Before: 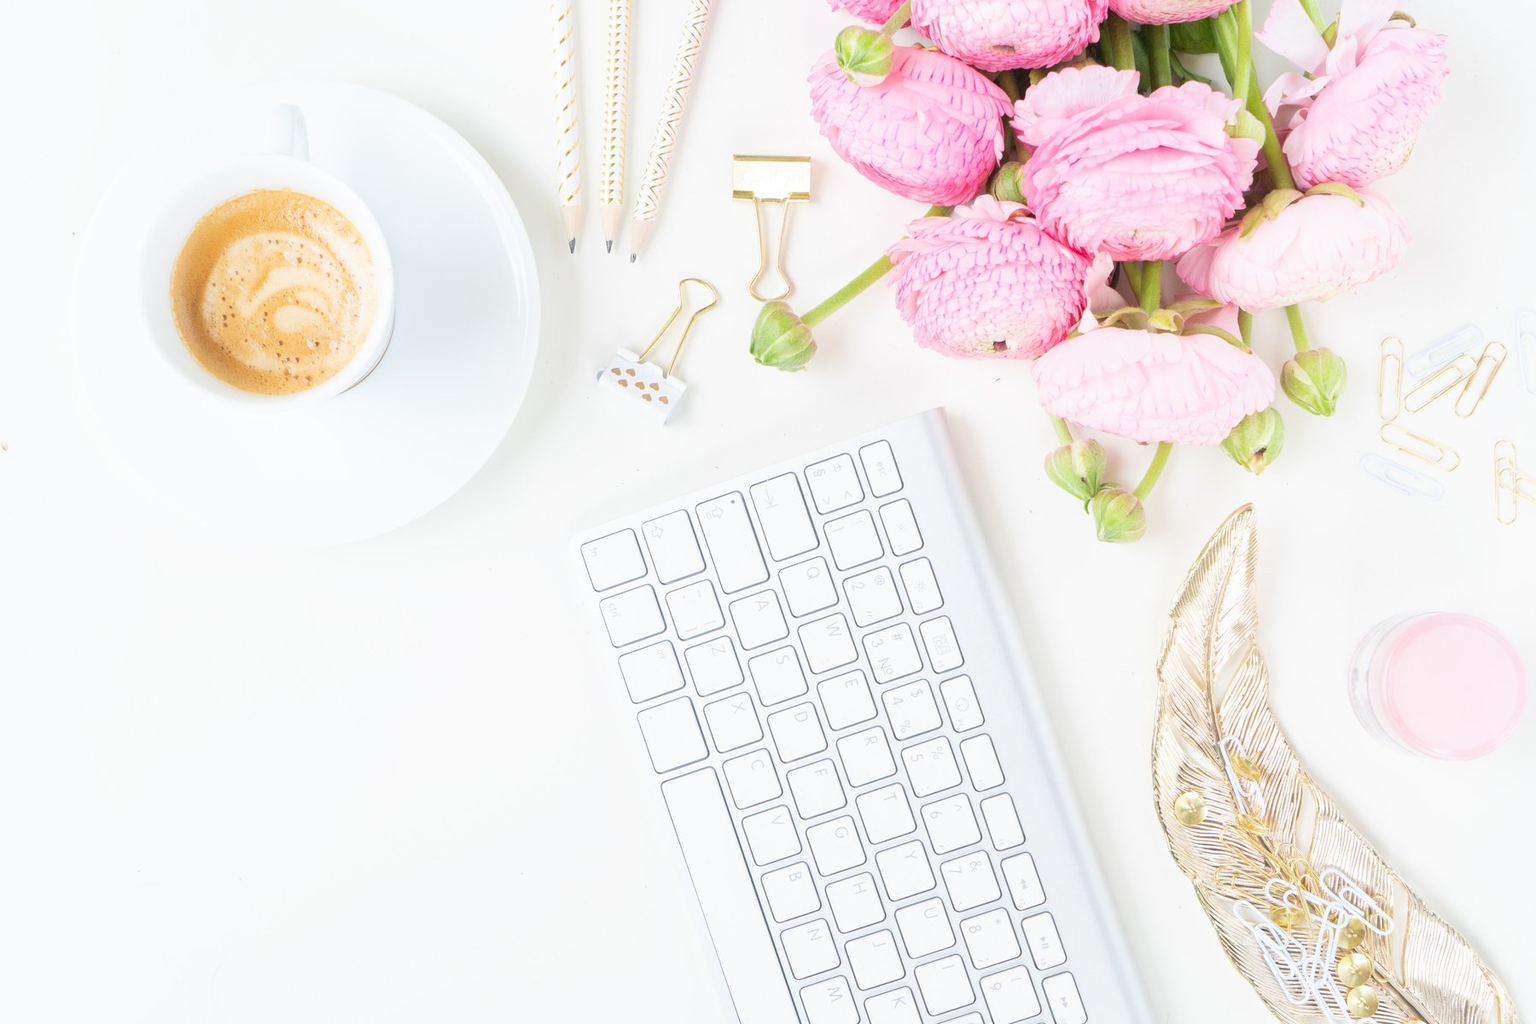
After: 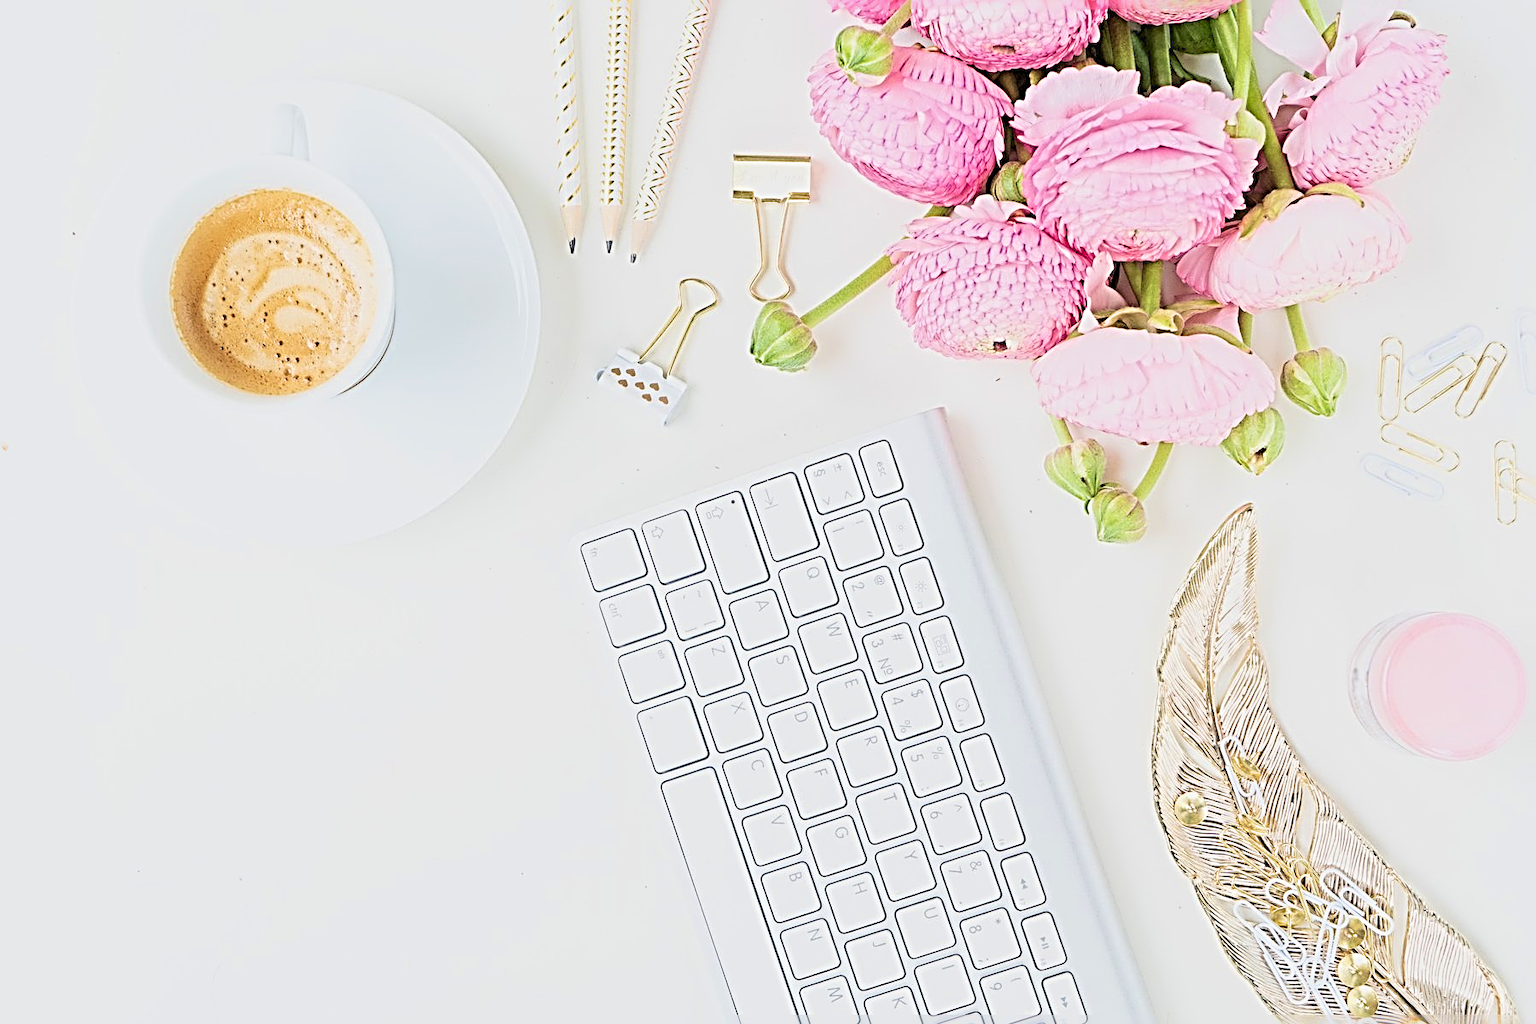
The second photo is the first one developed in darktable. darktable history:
sharpen: radius 4.001, amount 2
velvia: on, module defaults
filmic rgb: black relative exposure -11.35 EV, white relative exposure 3.22 EV, hardness 6.76, color science v6 (2022)
